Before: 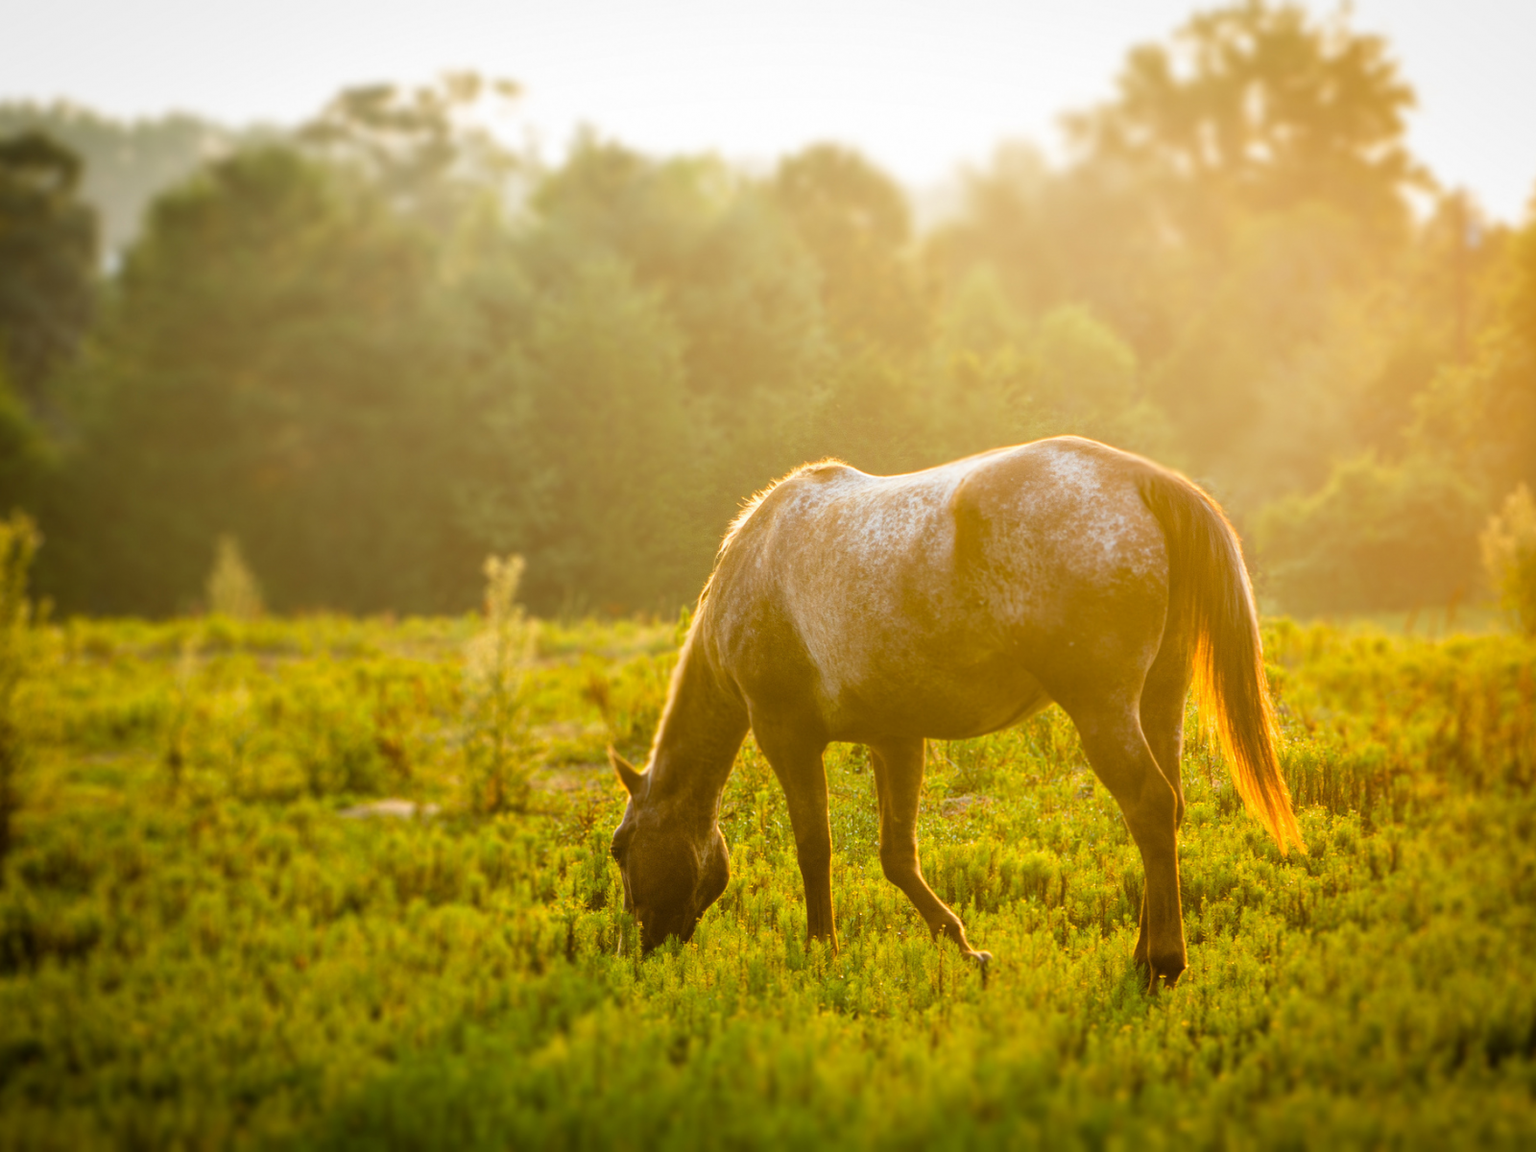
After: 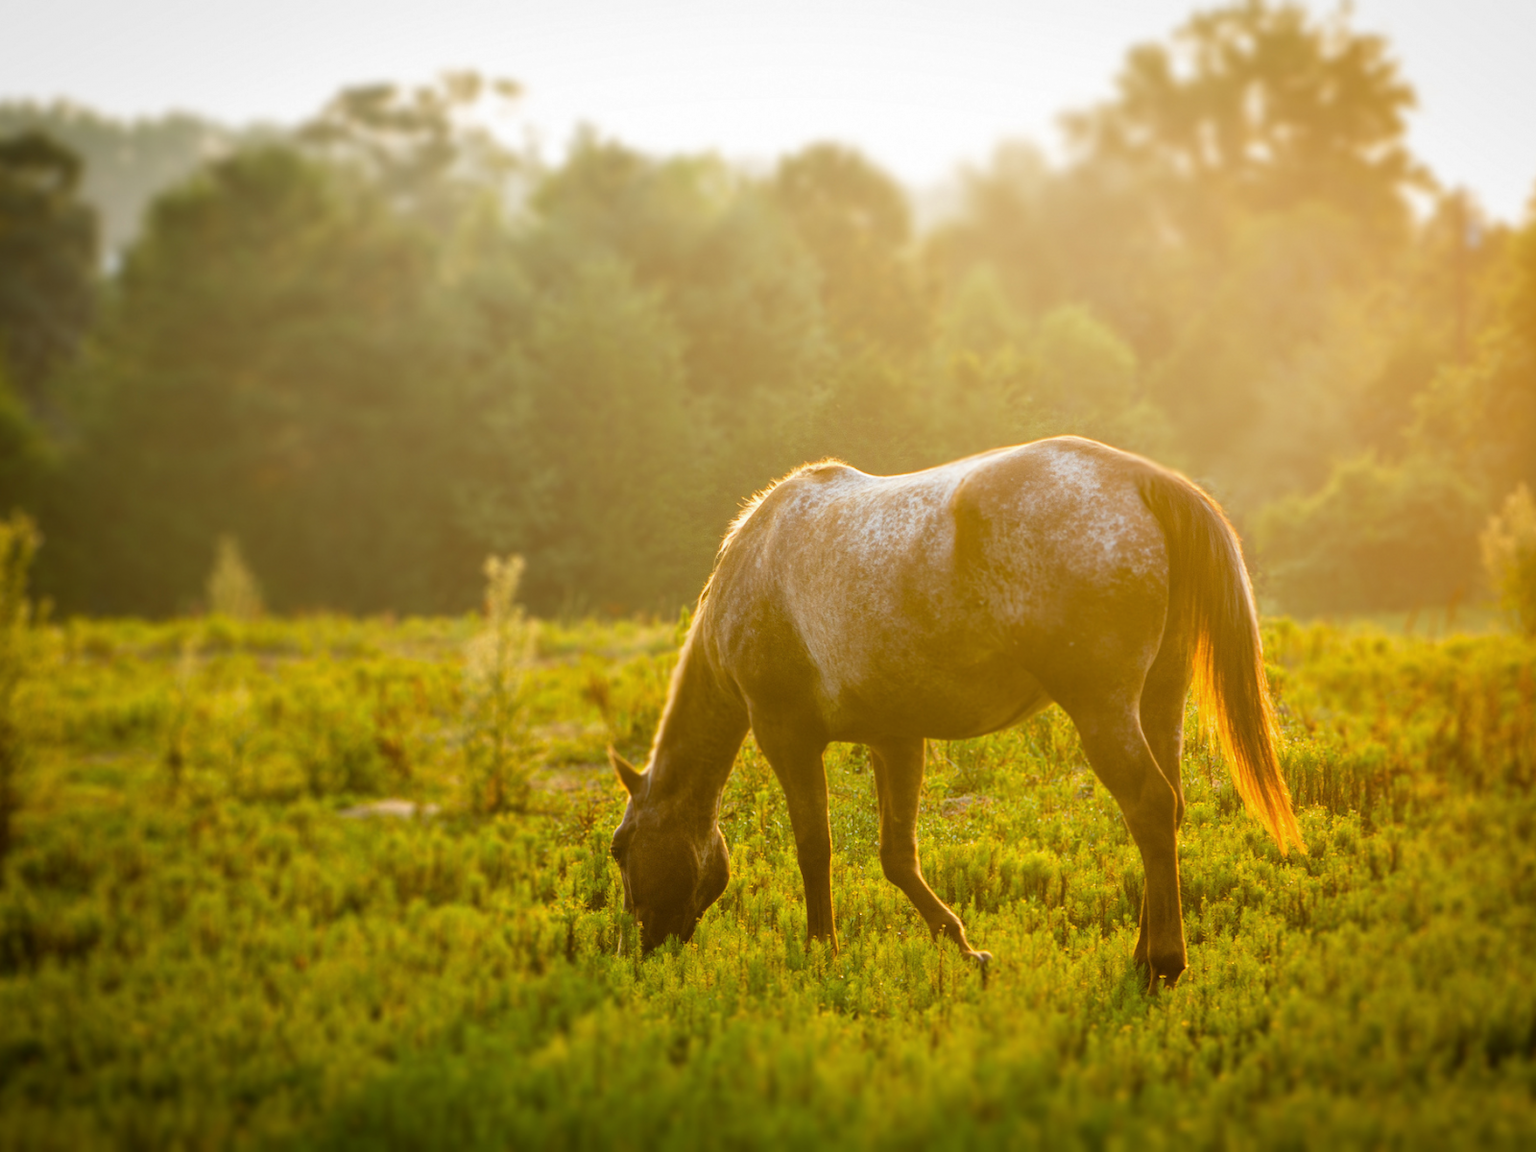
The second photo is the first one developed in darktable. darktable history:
tone curve: curves: ch0 [(0, 0.046) (0.04, 0.074) (0.883, 0.858) (1, 1)]; ch1 [(0, 0) (0.146, 0.159) (0.338, 0.365) (0.417, 0.455) (0.489, 0.486) (0.504, 0.502) (0.529, 0.537) (0.563, 0.567) (1, 1)]; ch2 [(0, 0) (0.307, 0.298) (0.388, 0.375) (0.443, 0.456) (0.485, 0.492) (0.544, 0.525) (1, 1)], color space Lab, linked channels
